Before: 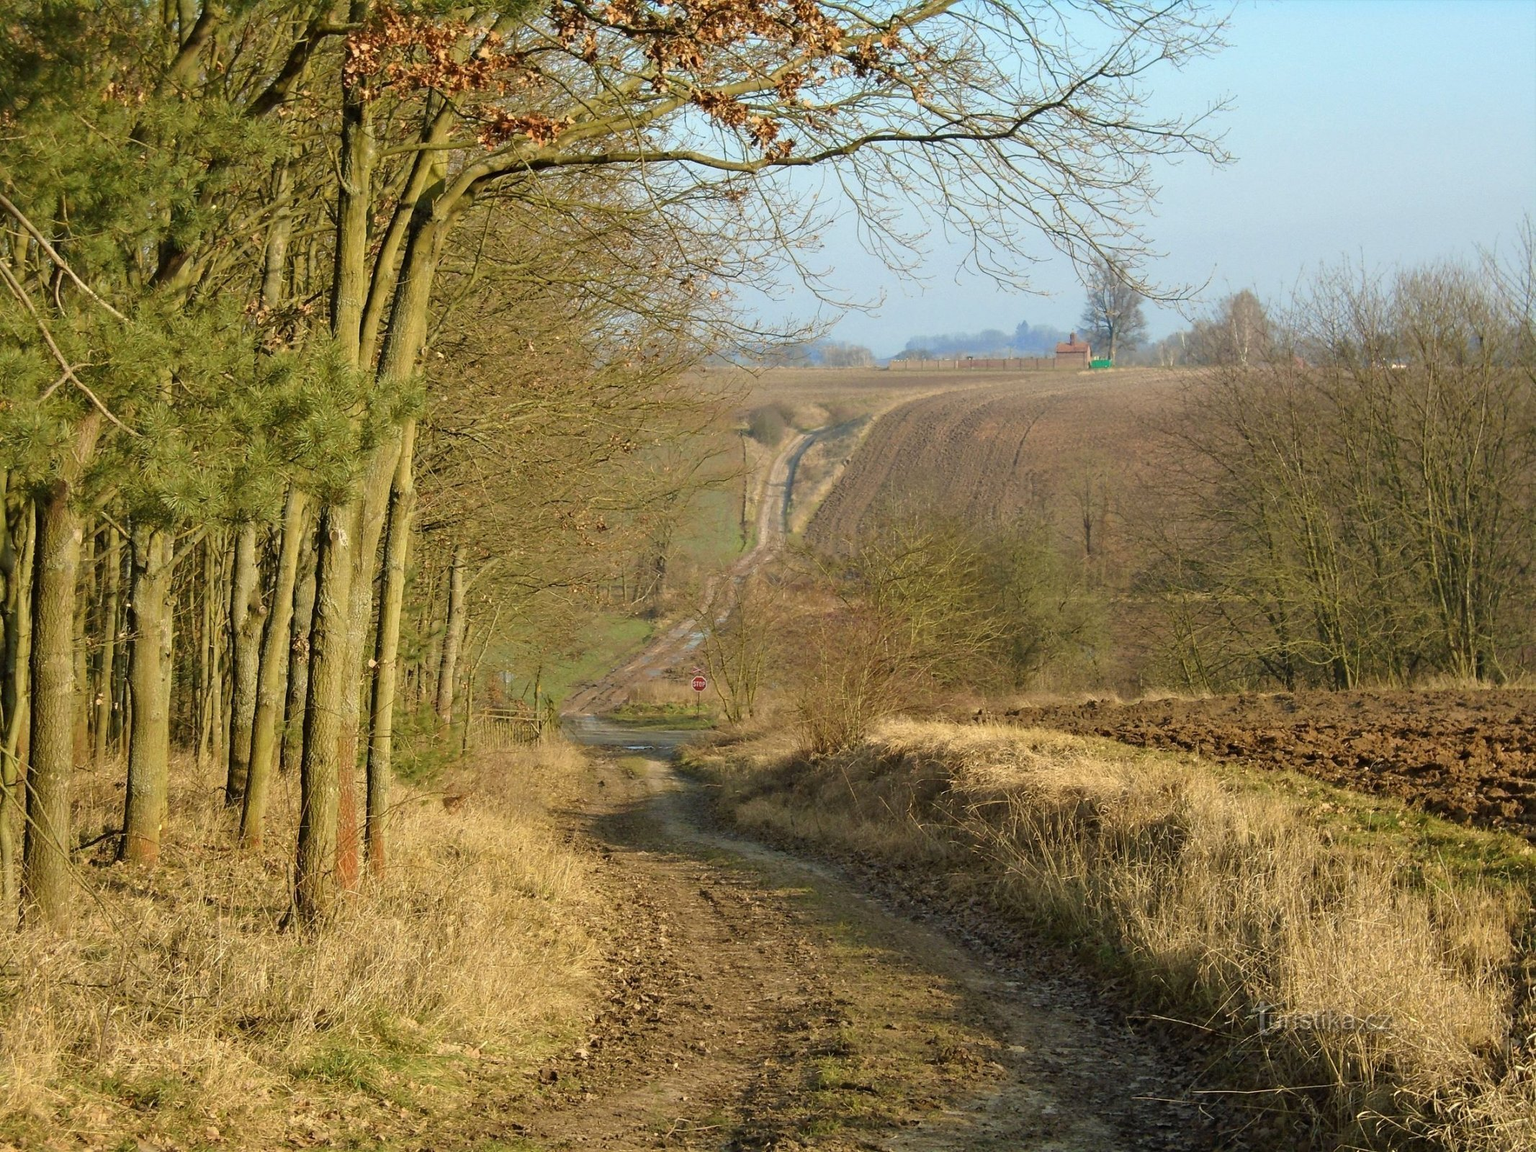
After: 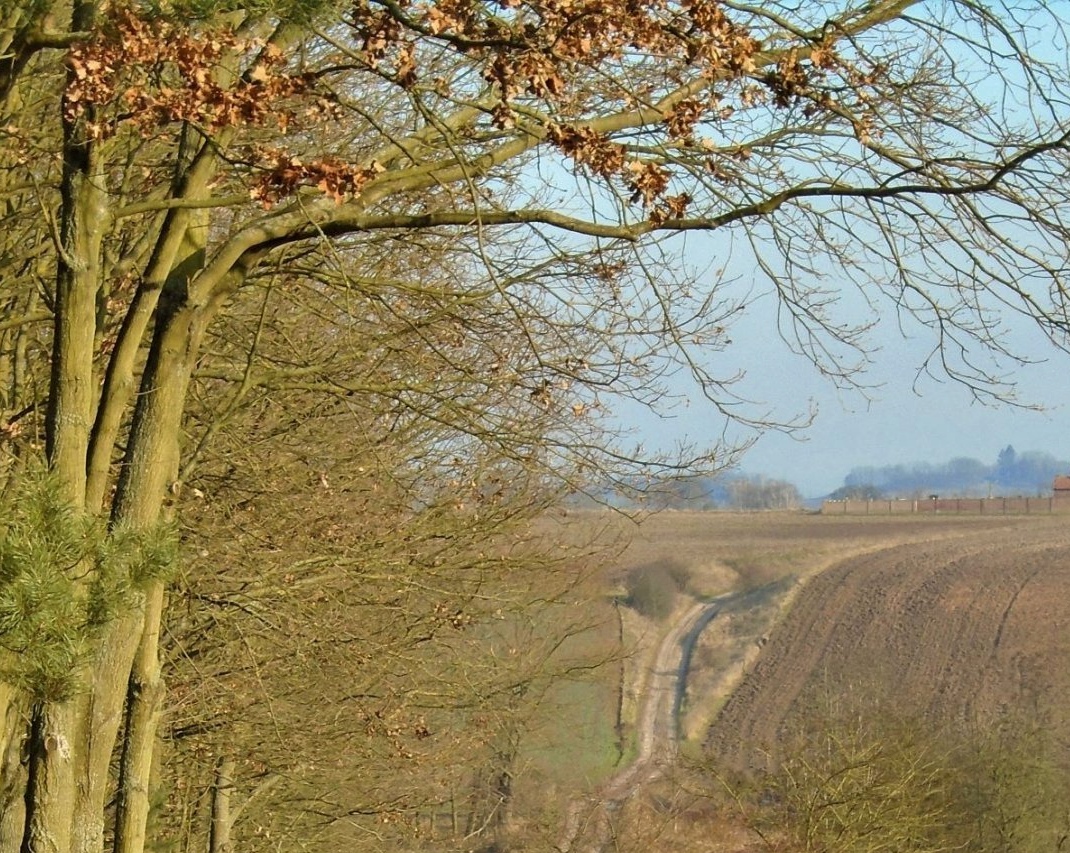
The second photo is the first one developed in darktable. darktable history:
crop: left 19.384%, right 30.406%, bottom 46.687%
shadows and highlights: soften with gaussian
